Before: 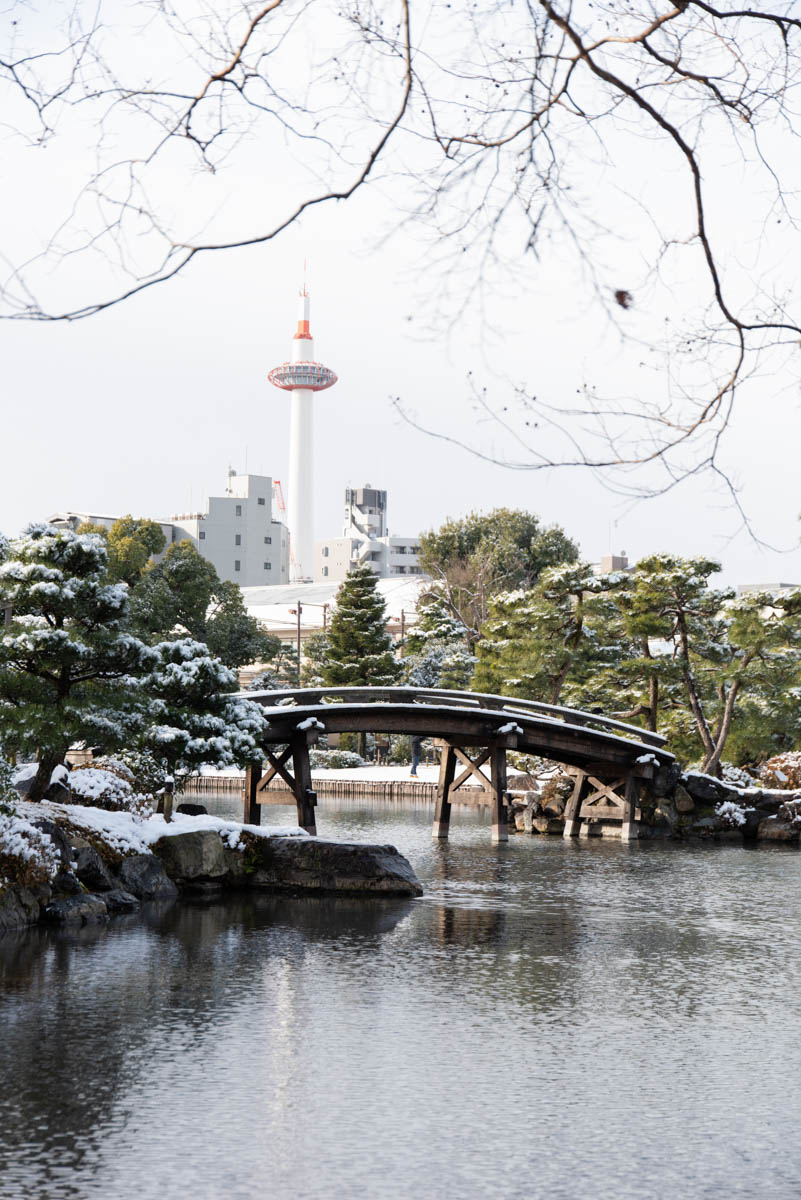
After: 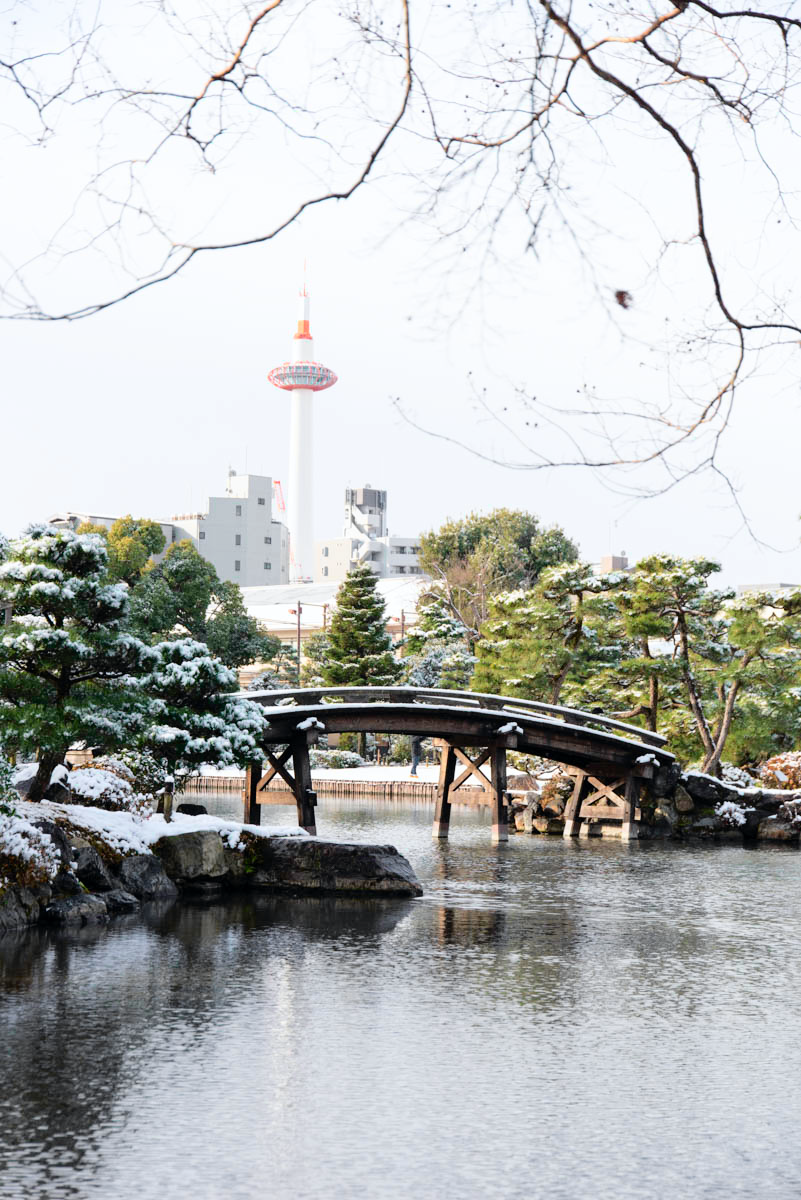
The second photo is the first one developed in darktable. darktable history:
tone curve: curves: ch0 [(0, 0) (0.051, 0.047) (0.102, 0.099) (0.228, 0.275) (0.432, 0.535) (0.695, 0.778) (0.908, 0.946) (1, 1)]; ch1 [(0, 0) (0.339, 0.298) (0.402, 0.363) (0.453, 0.413) (0.485, 0.469) (0.494, 0.493) (0.504, 0.501) (0.525, 0.534) (0.563, 0.595) (0.597, 0.638) (1, 1)]; ch2 [(0, 0) (0.48, 0.48) (0.504, 0.5) (0.539, 0.554) (0.59, 0.63) (0.642, 0.684) (0.824, 0.815) (1, 1)], color space Lab, independent channels, preserve colors none
